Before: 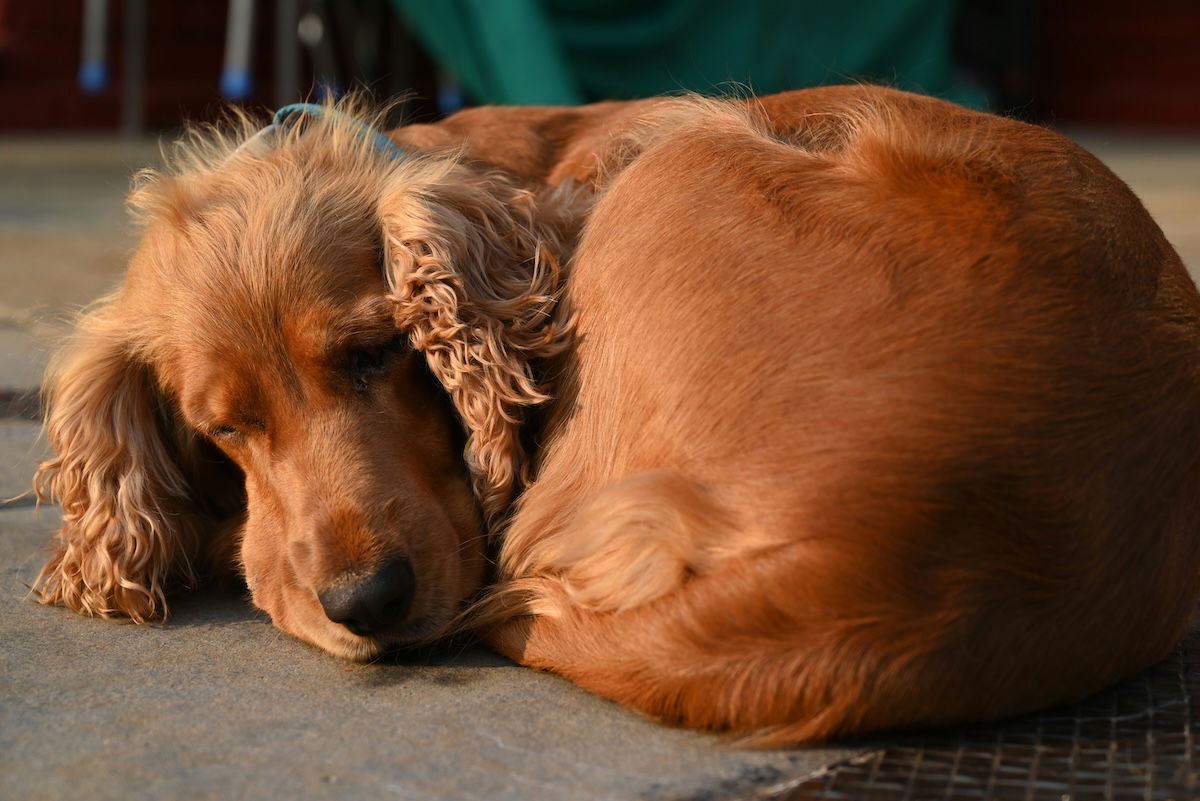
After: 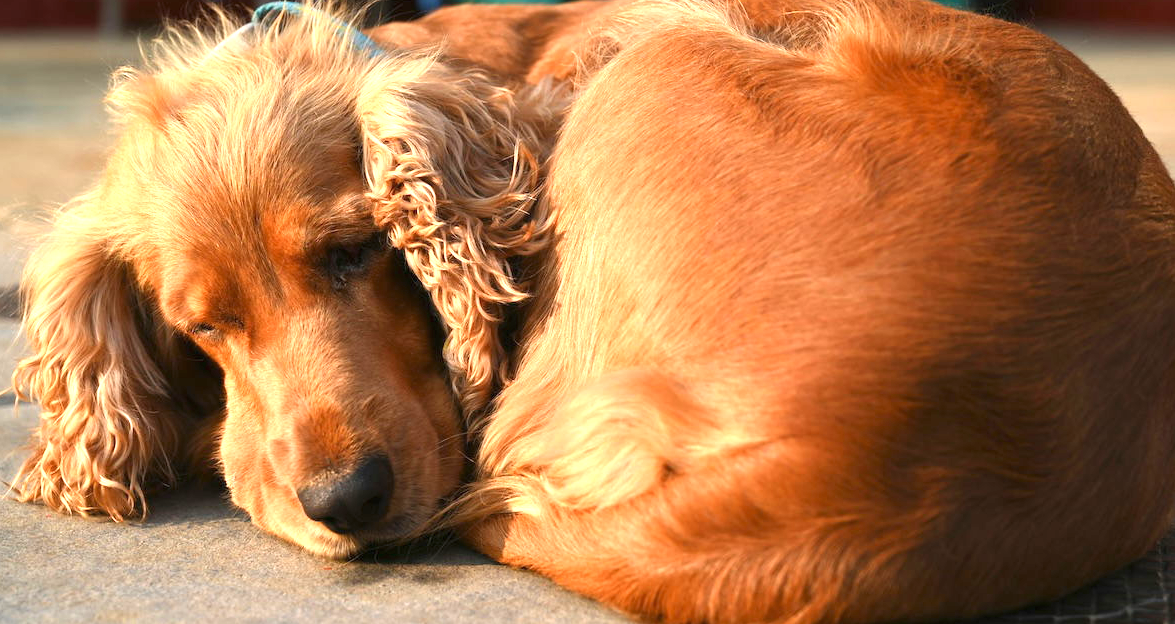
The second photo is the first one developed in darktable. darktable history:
crop and rotate: left 1.814%, top 12.818%, right 0.25%, bottom 9.225%
exposure: black level correction 0, exposure 1.388 EV, compensate exposure bias true, compensate highlight preservation false
